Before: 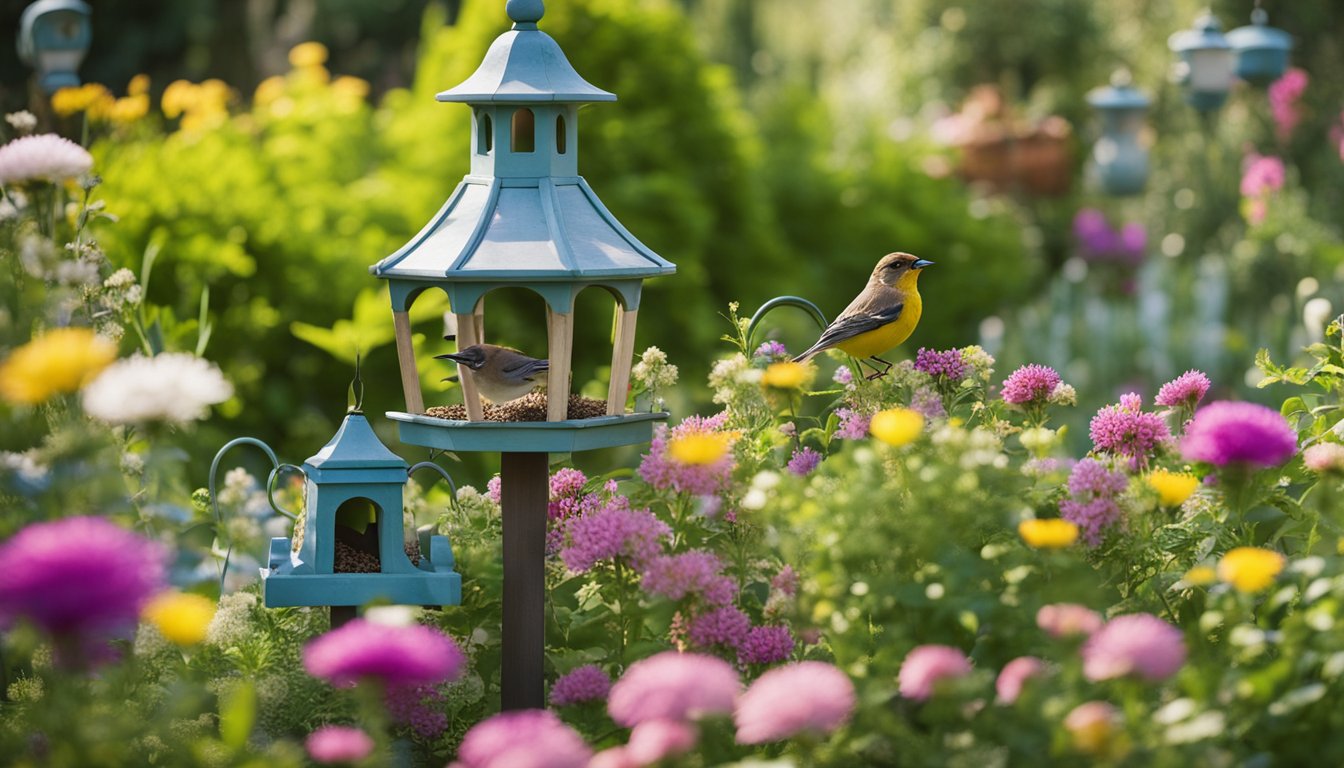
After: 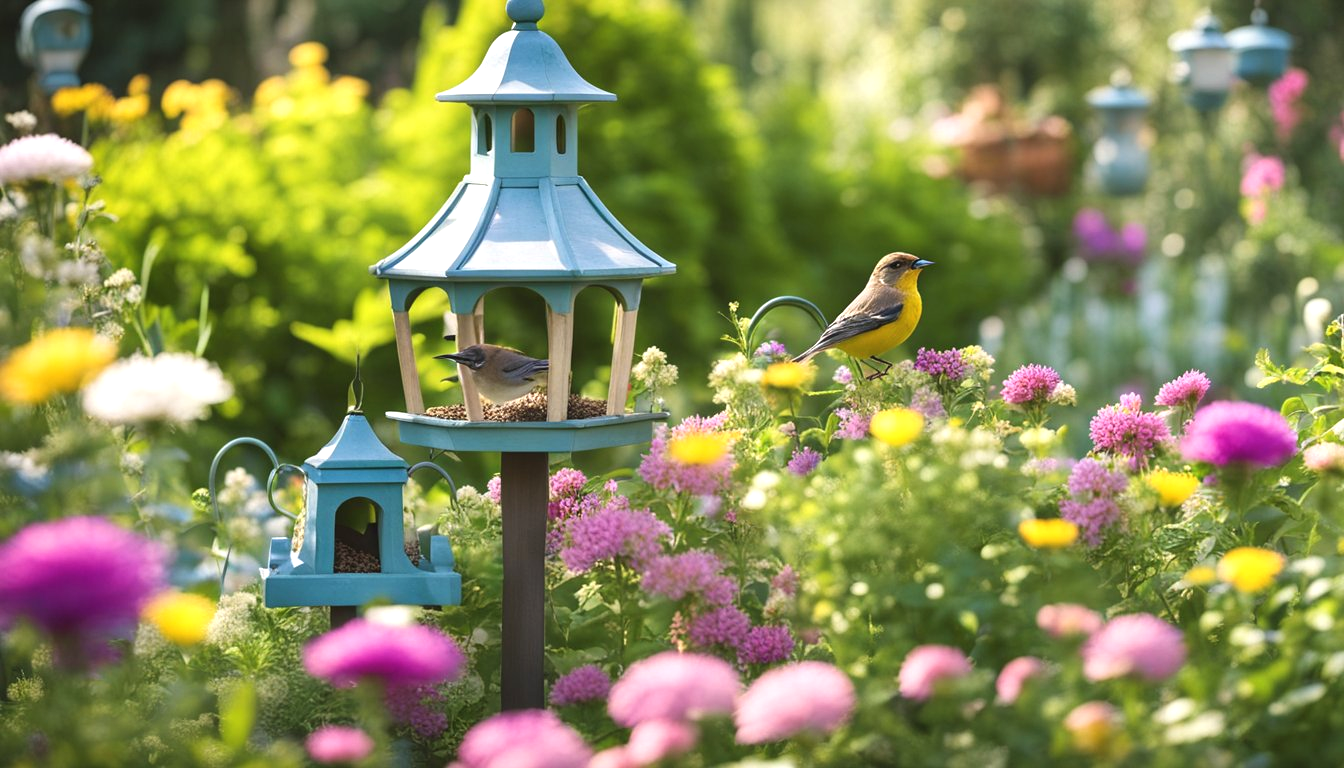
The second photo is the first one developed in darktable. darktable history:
exposure: black level correction -0.002, exposure 0.534 EV, compensate exposure bias true, compensate highlight preservation false
